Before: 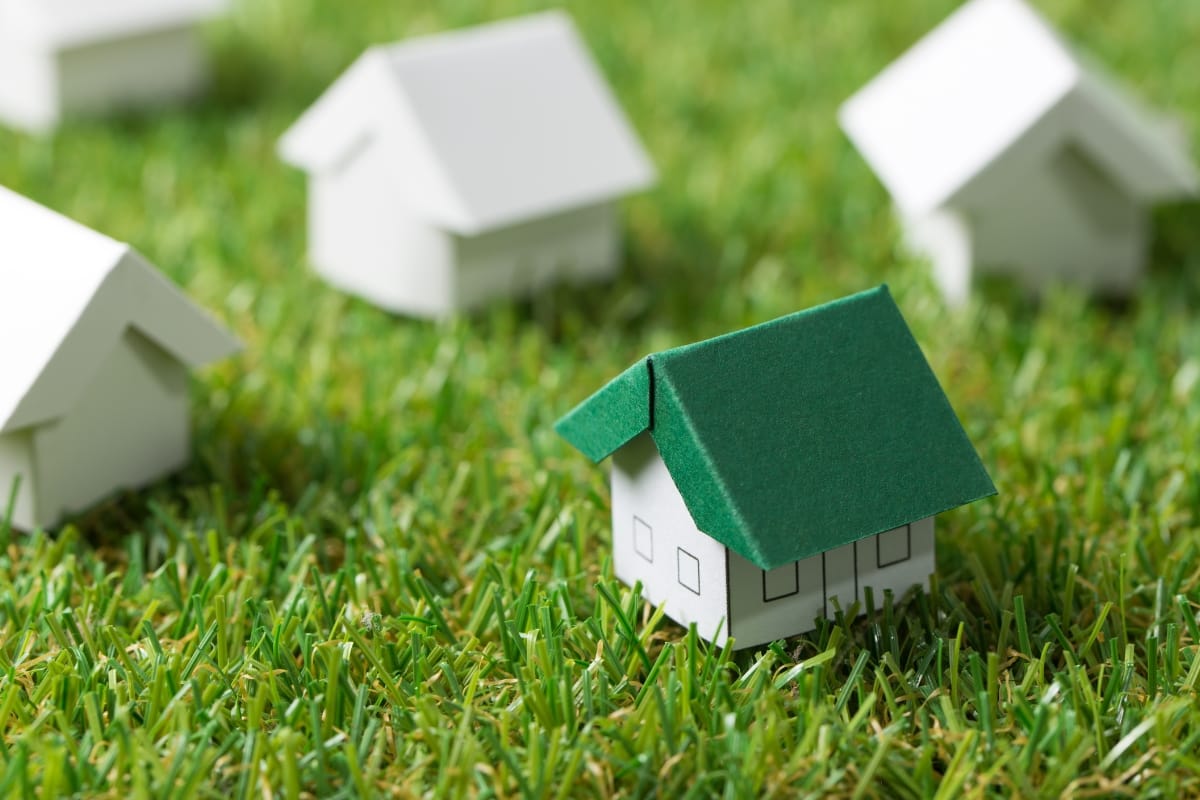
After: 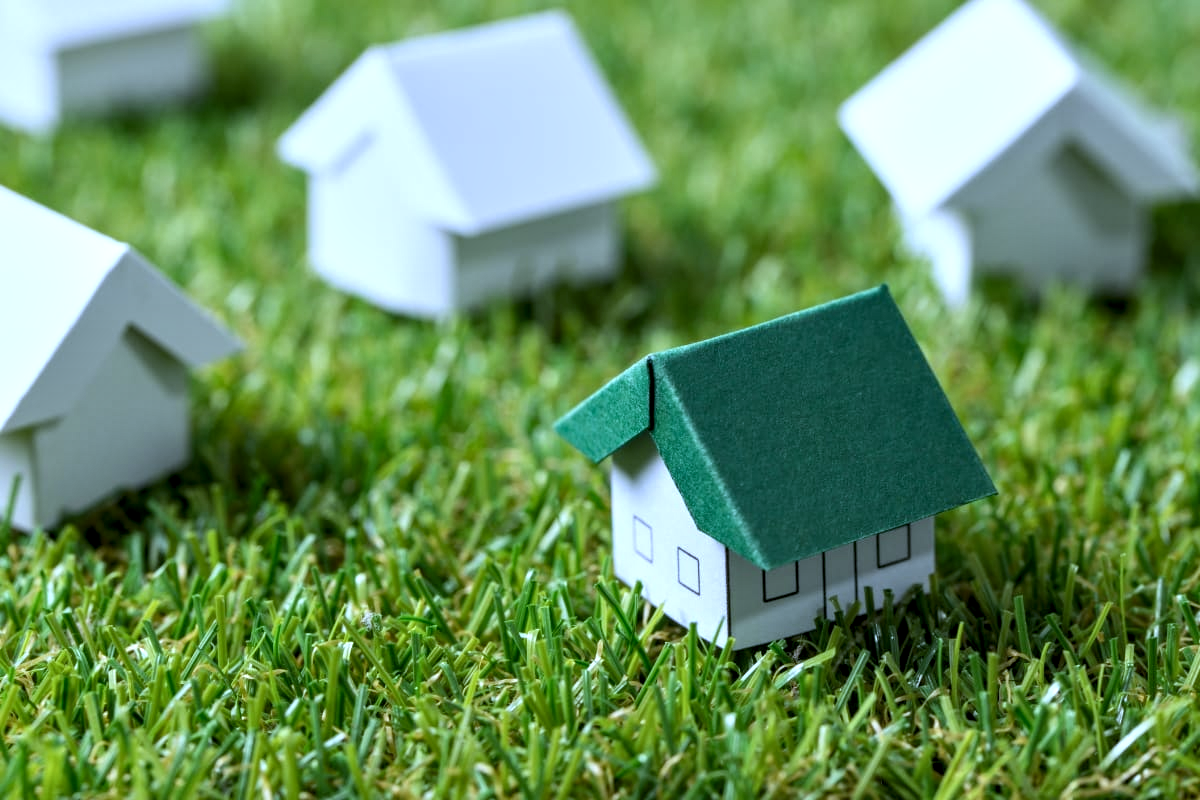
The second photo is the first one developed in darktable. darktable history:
white balance: red 0.871, blue 1.249
local contrast: on, module defaults
contrast equalizer: y [[0.531, 0.548, 0.559, 0.557, 0.544, 0.527], [0.5 ×6], [0.5 ×6], [0 ×6], [0 ×6]]
